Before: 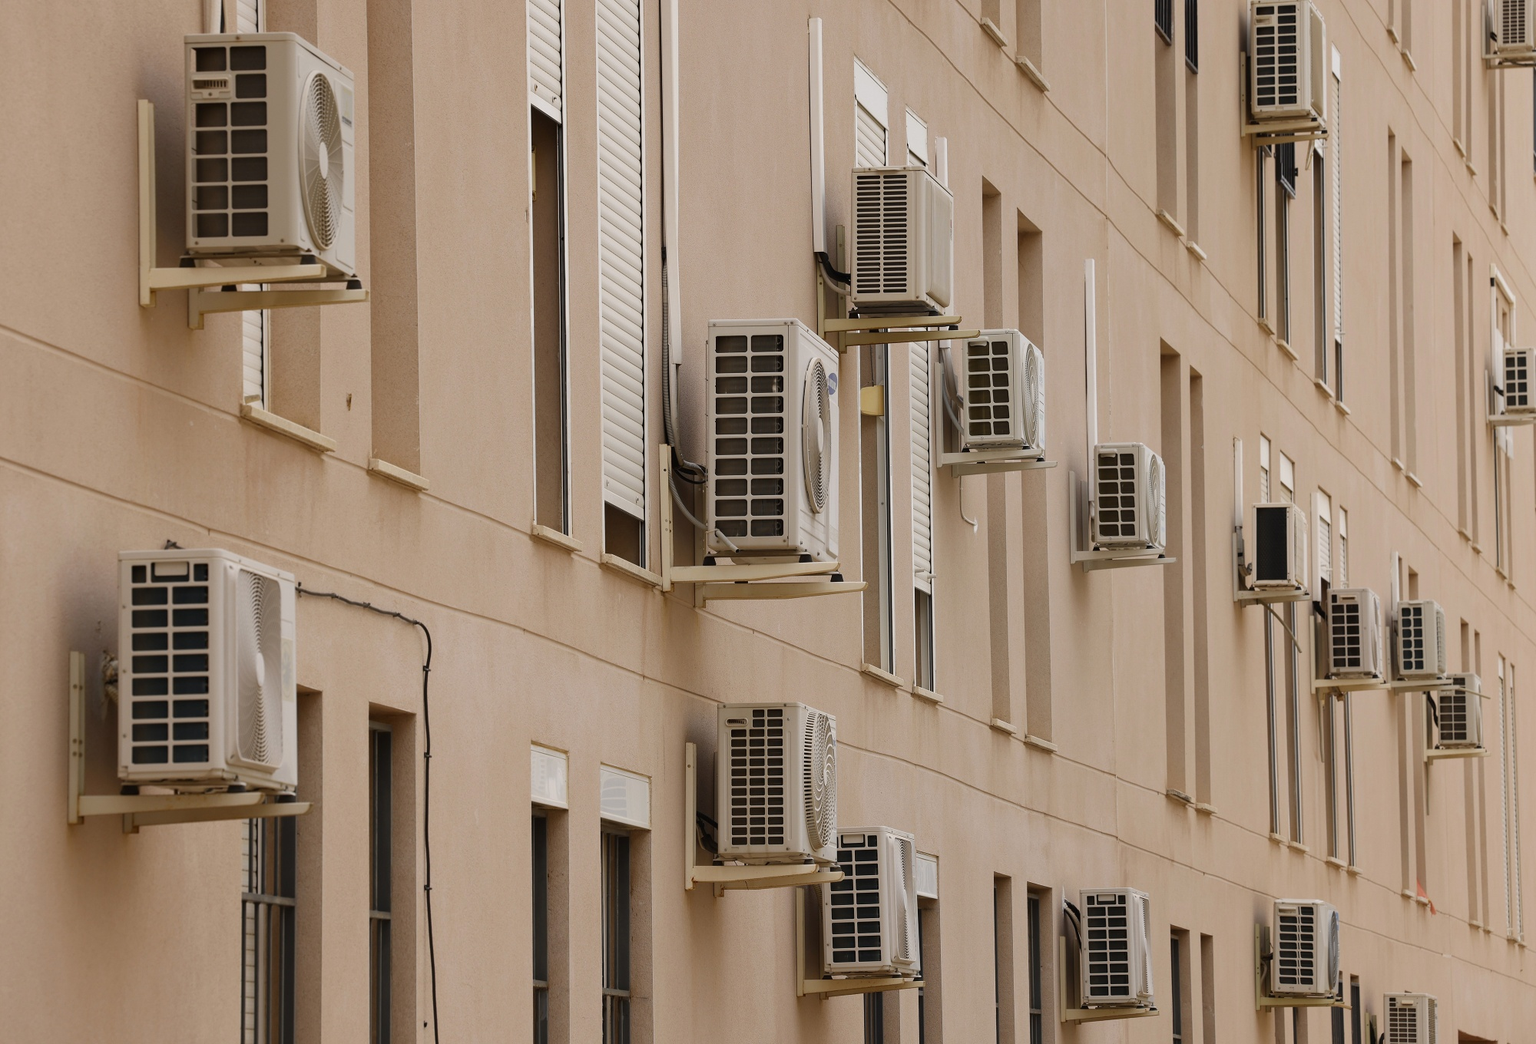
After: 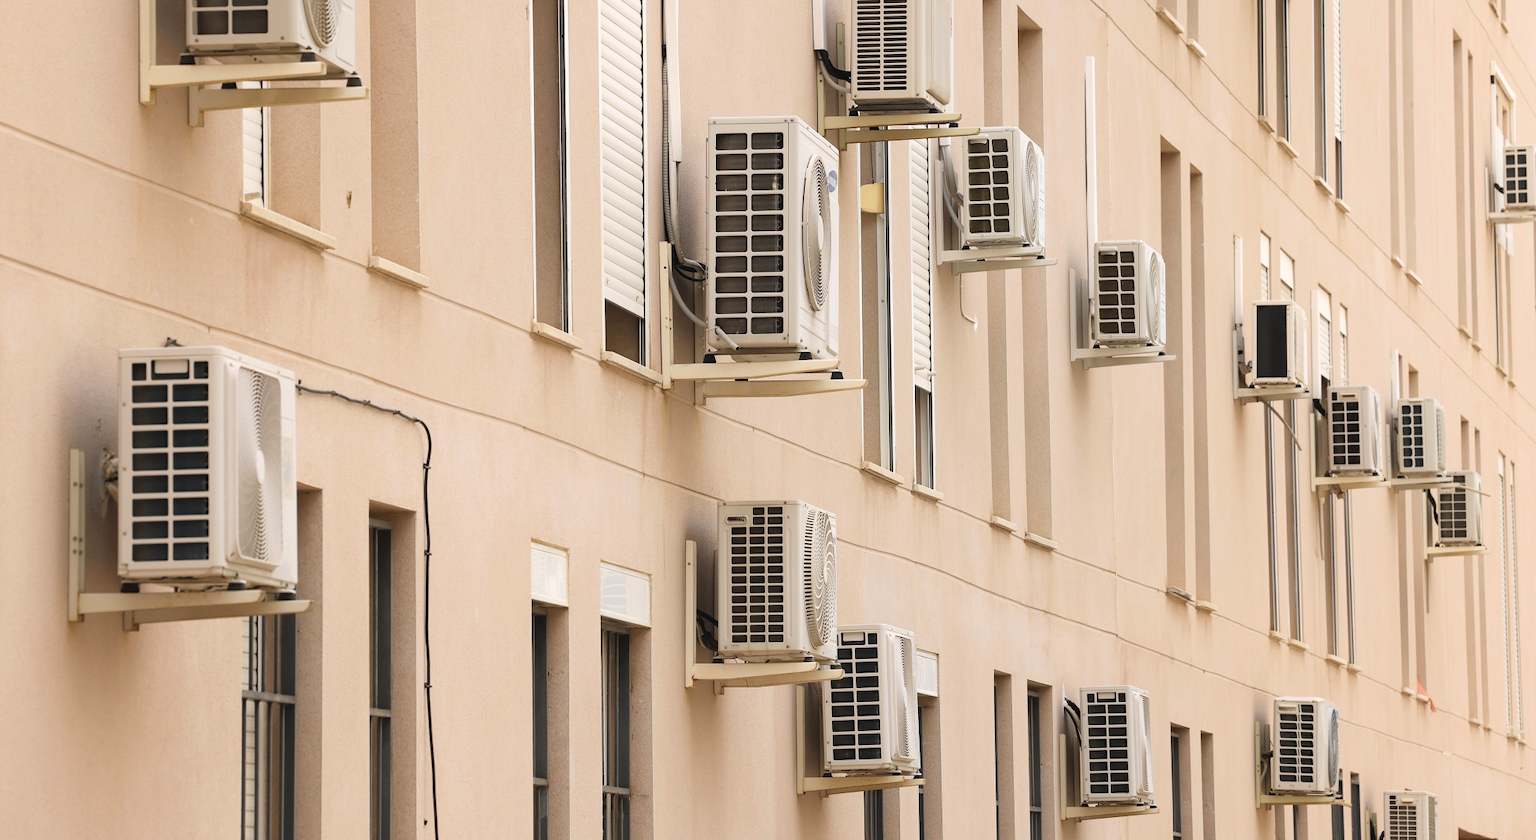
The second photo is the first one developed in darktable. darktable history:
tone equalizer: -8 EV -0.377 EV, -7 EV -0.372 EV, -6 EV -0.324 EV, -5 EV -0.236 EV, -3 EV 0.246 EV, -2 EV 0.305 EV, -1 EV 0.389 EV, +0 EV 0.403 EV
crop and rotate: top 19.448%
contrast brightness saturation: contrast 0.139, brightness 0.216
